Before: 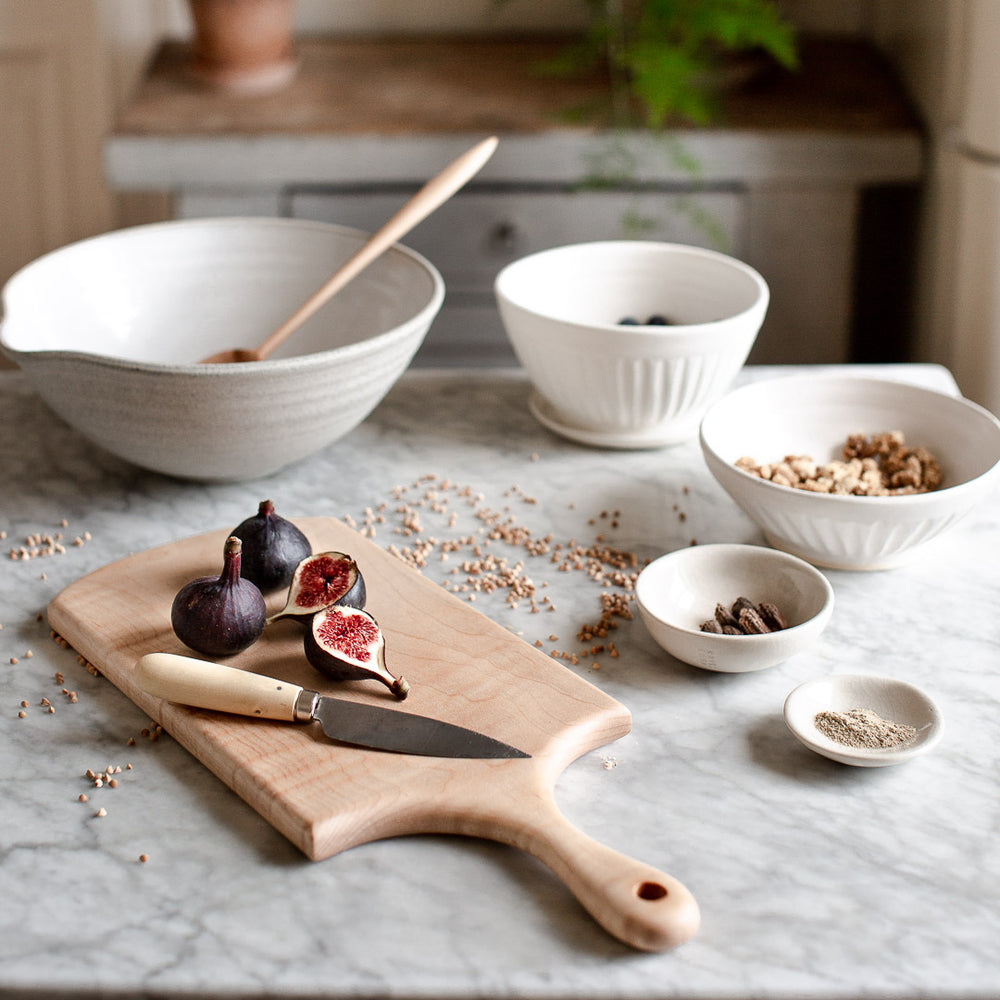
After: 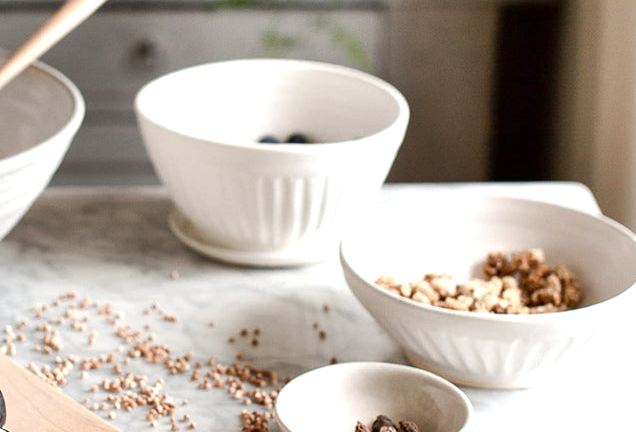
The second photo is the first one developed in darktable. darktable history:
crop: left 36.005%, top 18.293%, right 0.31%, bottom 38.444%
exposure: exposure 0.376 EV, compensate highlight preservation false
